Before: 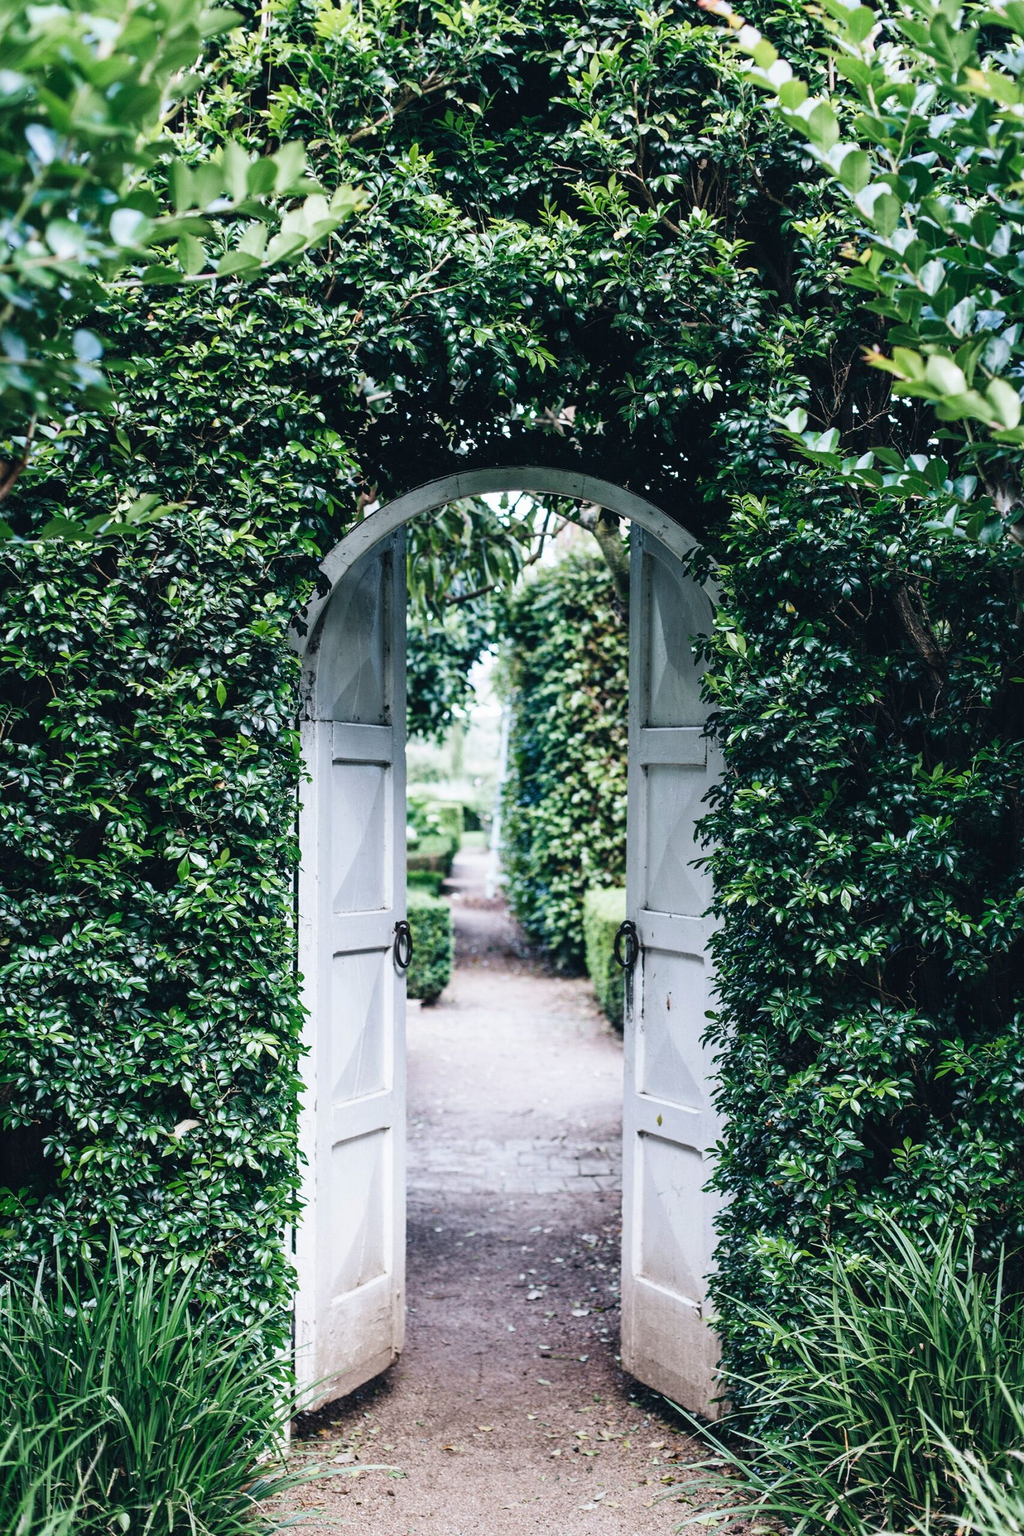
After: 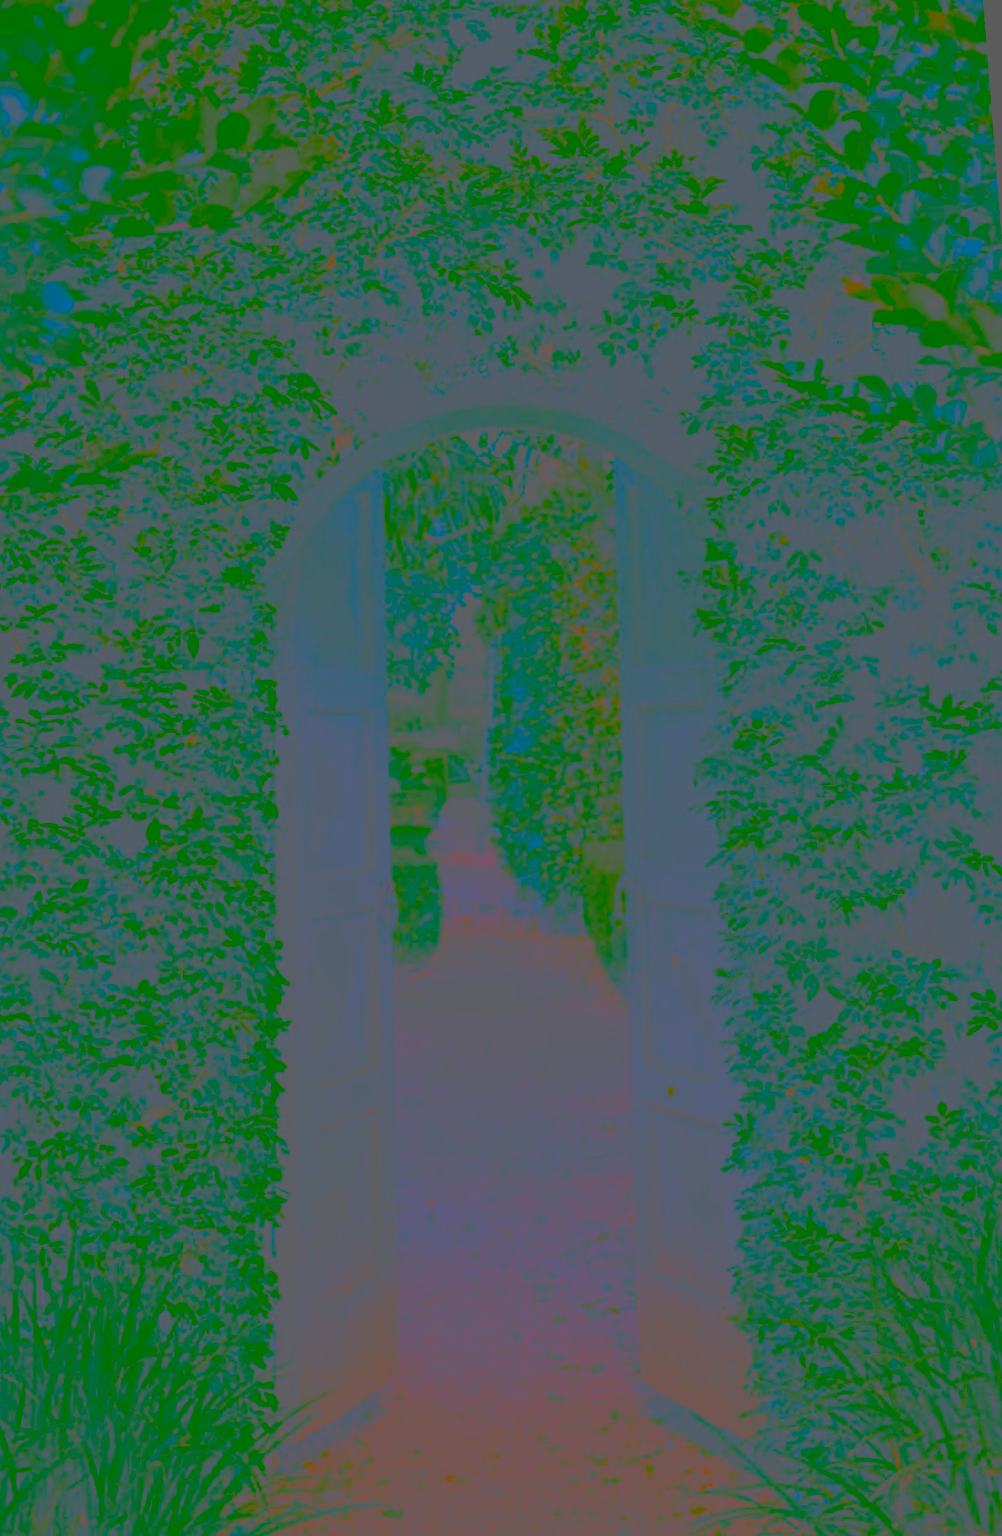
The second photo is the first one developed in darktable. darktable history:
rotate and perspective: rotation -1.68°, lens shift (vertical) -0.146, crop left 0.049, crop right 0.912, crop top 0.032, crop bottom 0.96
contrast brightness saturation: contrast -0.99, brightness -0.17, saturation 0.75
